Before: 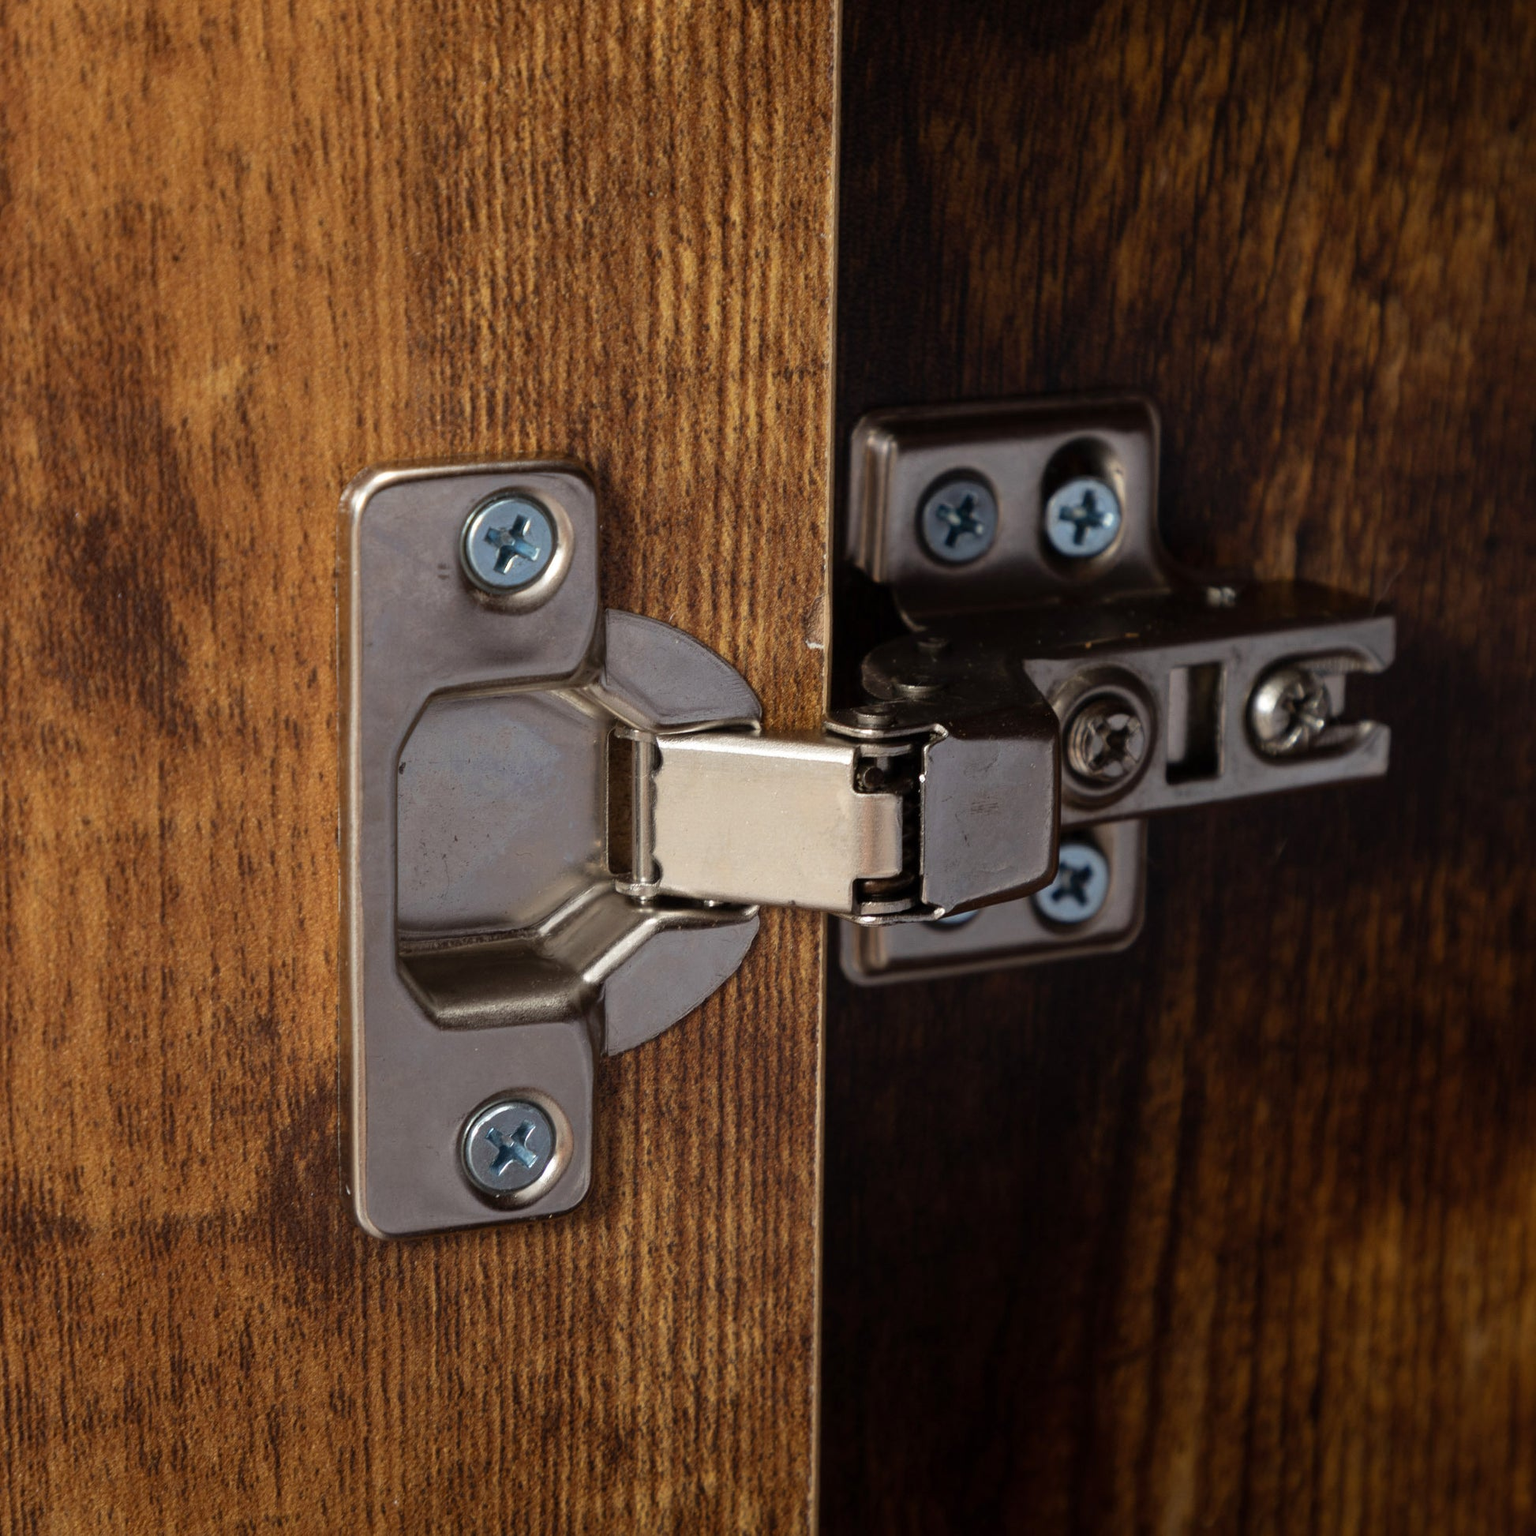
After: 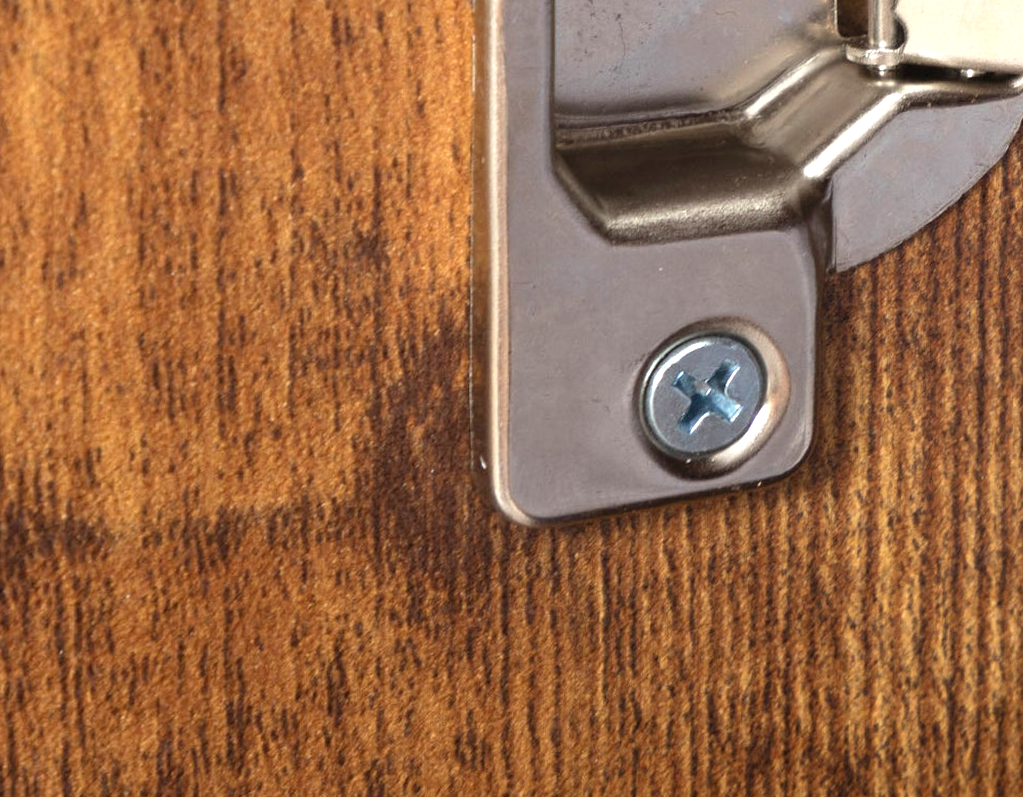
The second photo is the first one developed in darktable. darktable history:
exposure: black level correction -0.001, exposure 0.9 EV, compensate exposure bias true, compensate highlight preservation false
crop and rotate: top 54.778%, right 46.61%, bottom 0.159%
rotate and perspective: rotation -0.013°, lens shift (vertical) -0.027, lens shift (horizontal) 0.178, crop left 0.016, crop right 0.989, crop top 0.082, crop bottom 0.918
